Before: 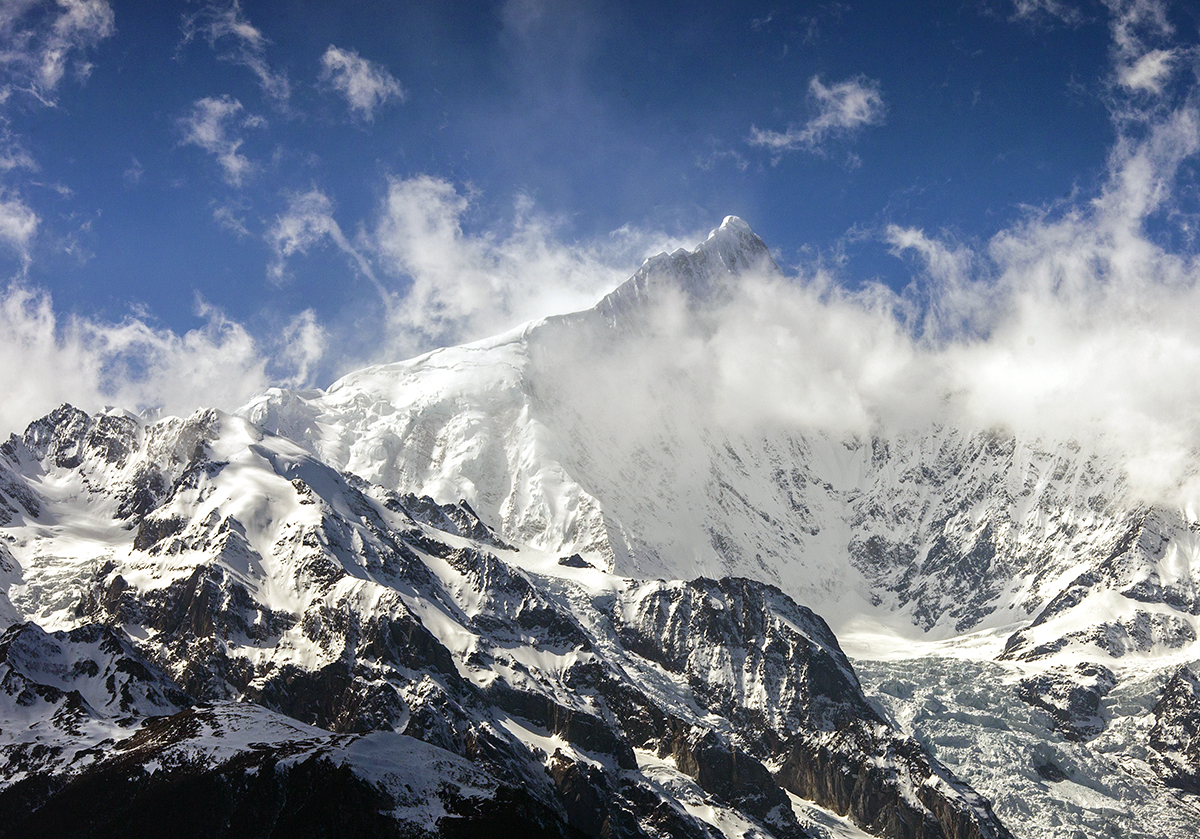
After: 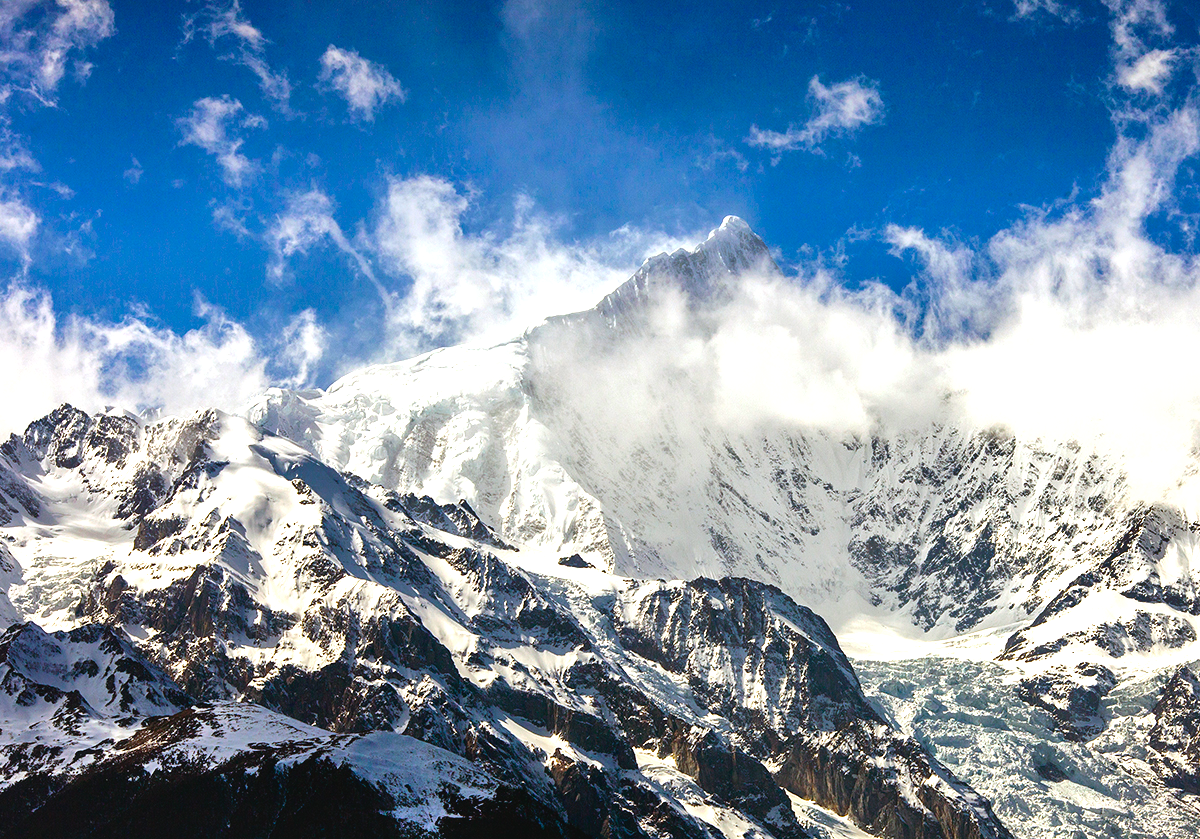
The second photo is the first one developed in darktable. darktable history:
shadows and highlights: soften with gaussian
color balance rgb: perceptual saturation grading › global saturation 25%, global vibrance 20%
exposure: black level correction -0.002, exposure 0.54 EV, compensate highlight preservation false
